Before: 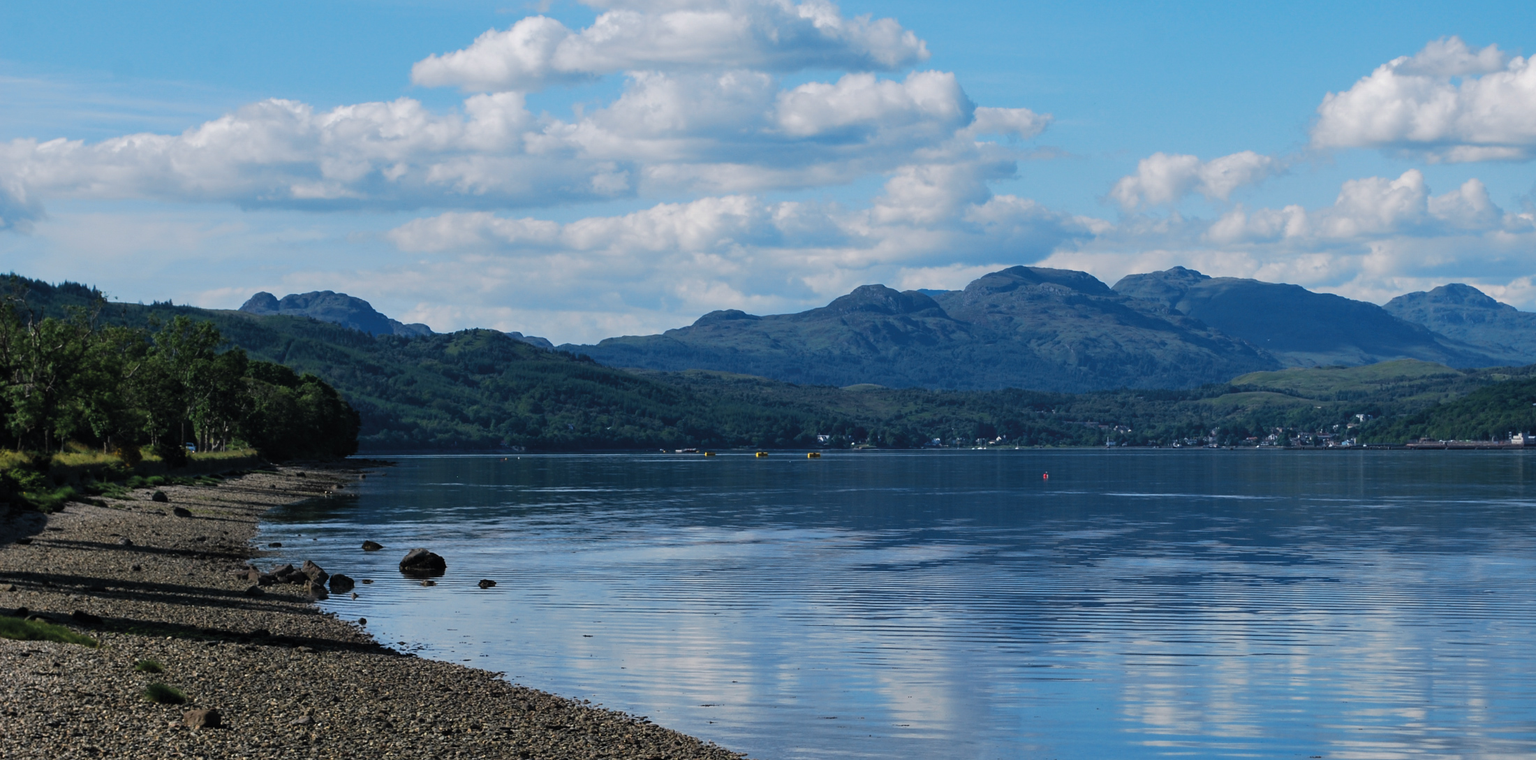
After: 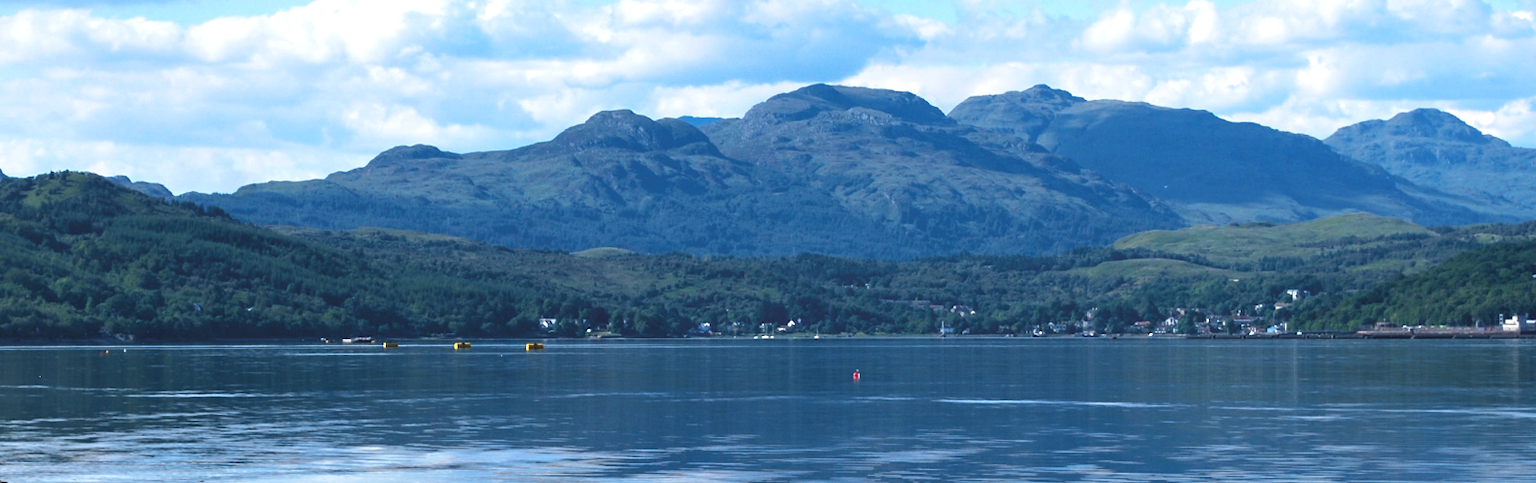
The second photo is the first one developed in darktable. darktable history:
exposure: exposure 0.95 EV, compensate highlight preservation false
tone equalizer: on, module defaults
crop and rotate: left 27.938%, top 27.046%, bottom 27.046%
